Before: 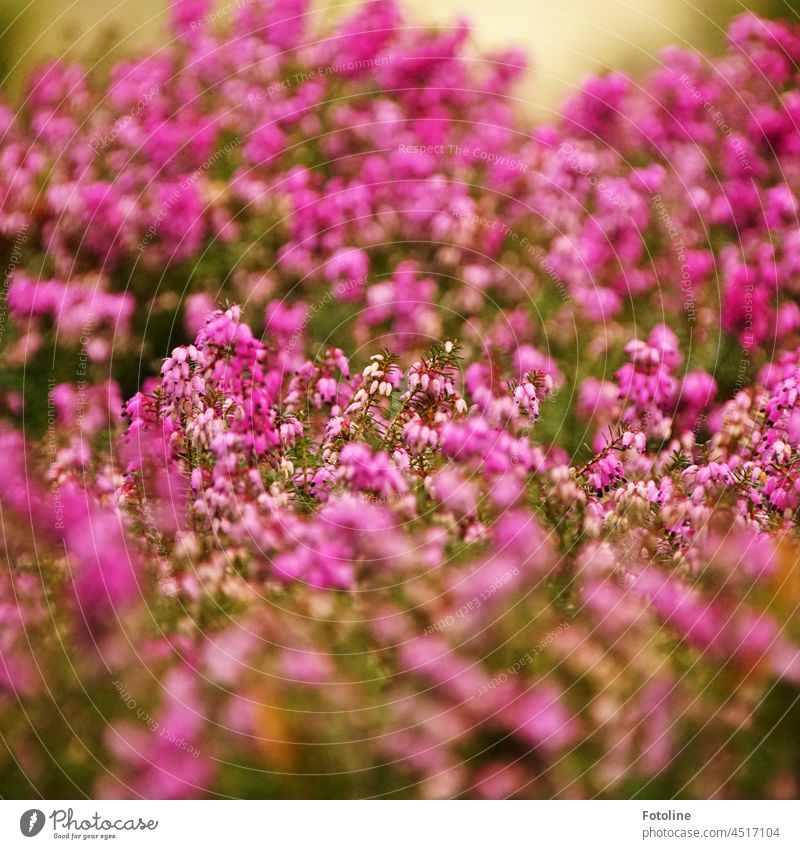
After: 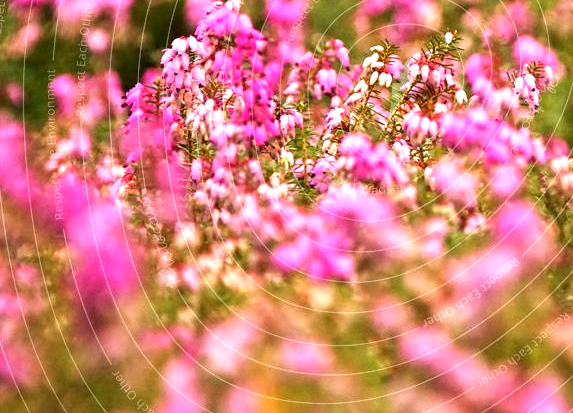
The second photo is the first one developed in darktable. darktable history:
crop: top 36.441%, right 28.257%, bottom 14.844%
exposure: black level correction 0.001, exposure 1 EV, compensate exposure bias true, compensate highlight preservation false
